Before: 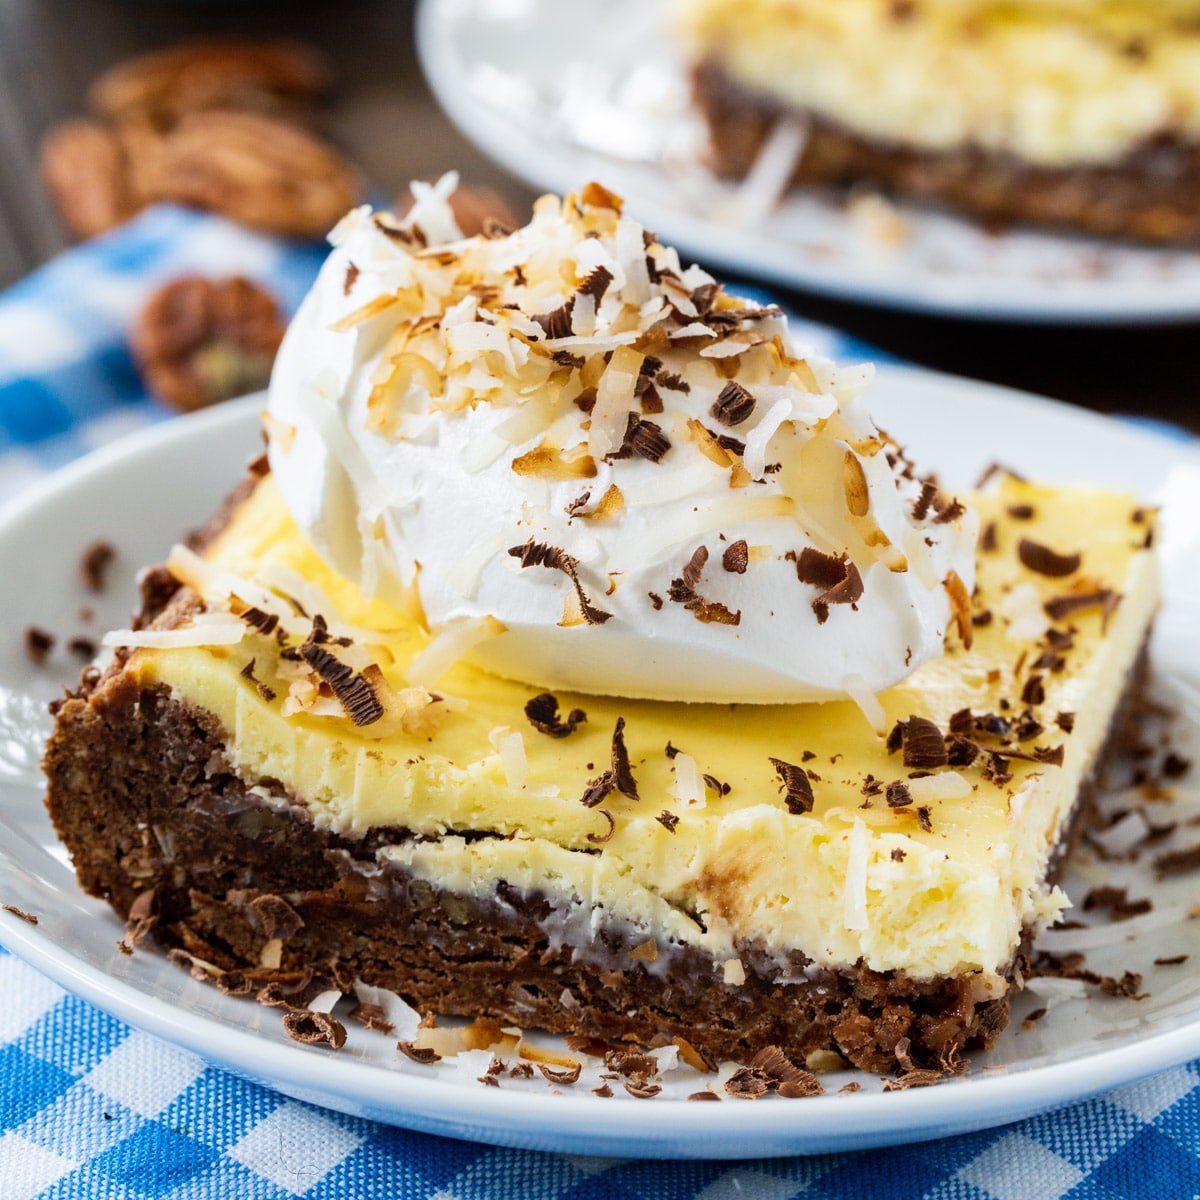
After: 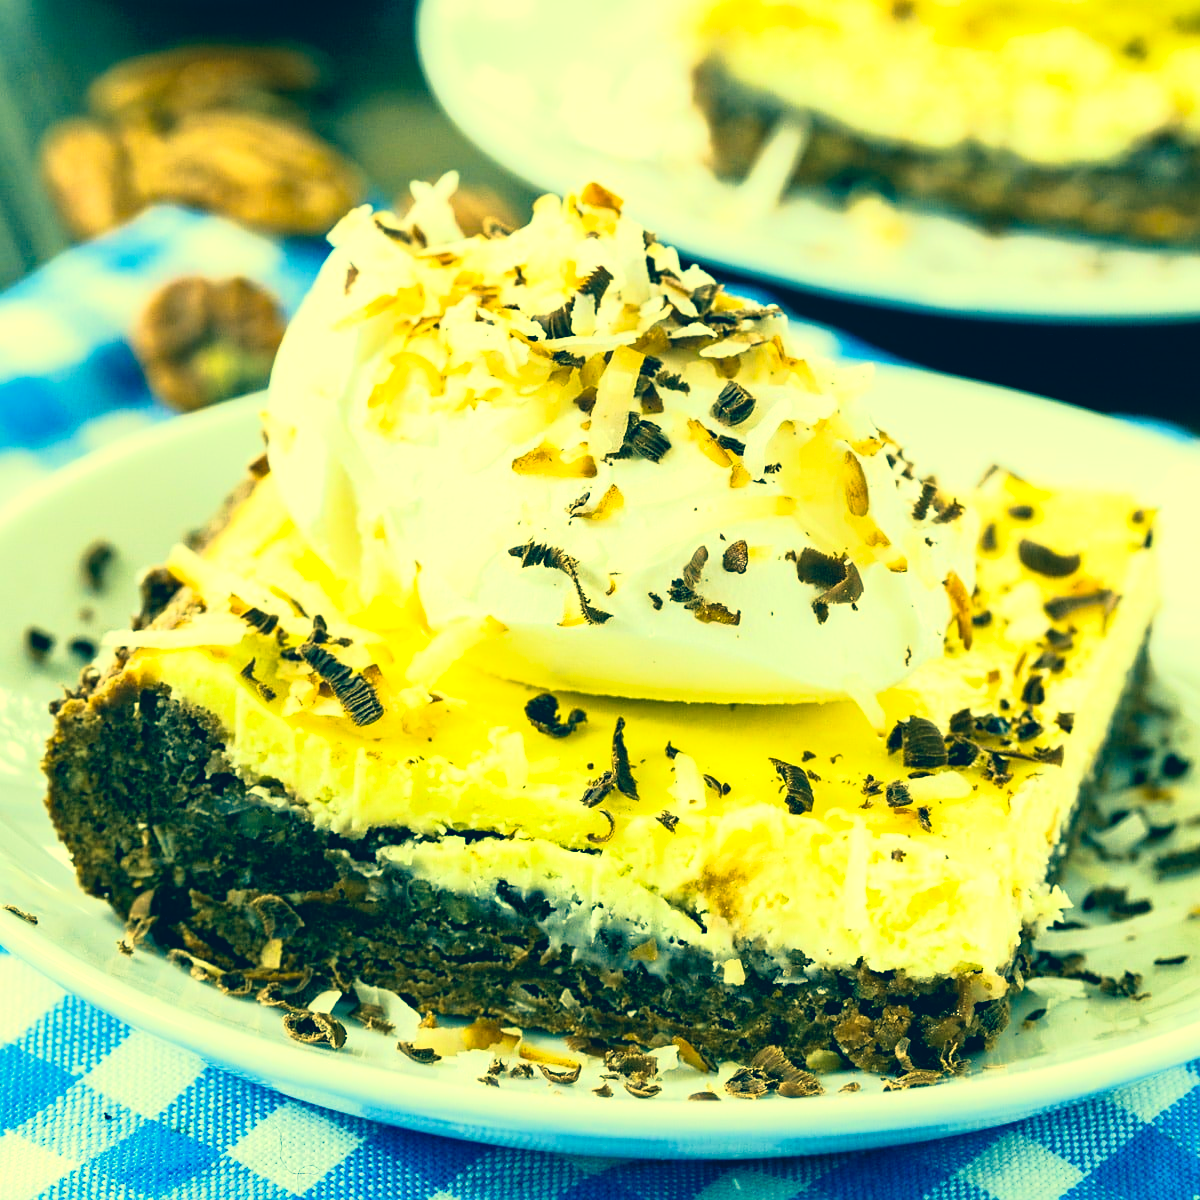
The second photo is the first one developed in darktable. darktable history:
exposure: exposure 0.609 EV, compensate exposure bias true, compensate highlight preservation false
velvia: on, module defaults
sharpen: amount 0.204
color correction: highlights a* -15.2, highlights b* 39.54, shadows a* -39.97, shadows b* -26.24
tone curve: curves: ch0 [(0, 0) (0.105, 0.068) (0.181, 0.185) (0.28, 0.291) (0.384, 0.404) (0.485, 0.531) (0.638, 0.681) (0.795, 0.879) (1, 0.977)]; ch1 [(0, 0) (0.161, 0.092) (0.35, 0.33) (0.379, 0.401) (0.456, 0.469) (0.504, 0.5) (0.512, 0.514) (0.58, 0.597) (0.635, 0.646) (1, 1)]; ch2 [(0, 0) (0.371, 0.362) (0.437, 0.437) (0.5, 0.5) (0.53, 0.523) (0.56, 0.58) (0.622, 0.606) (1, 1)], preserve colors basic power
